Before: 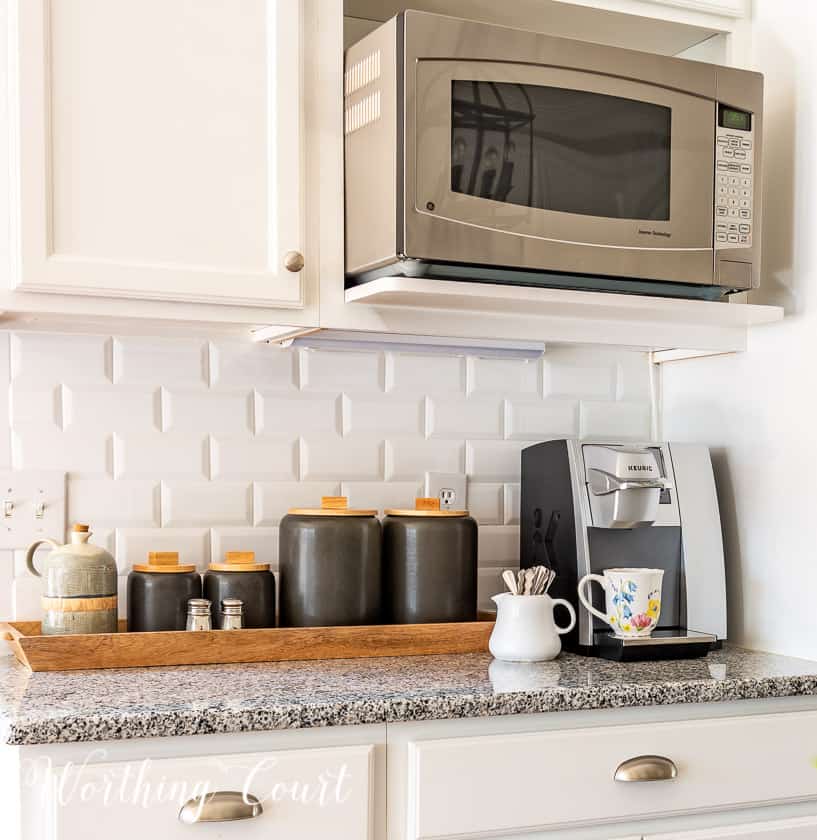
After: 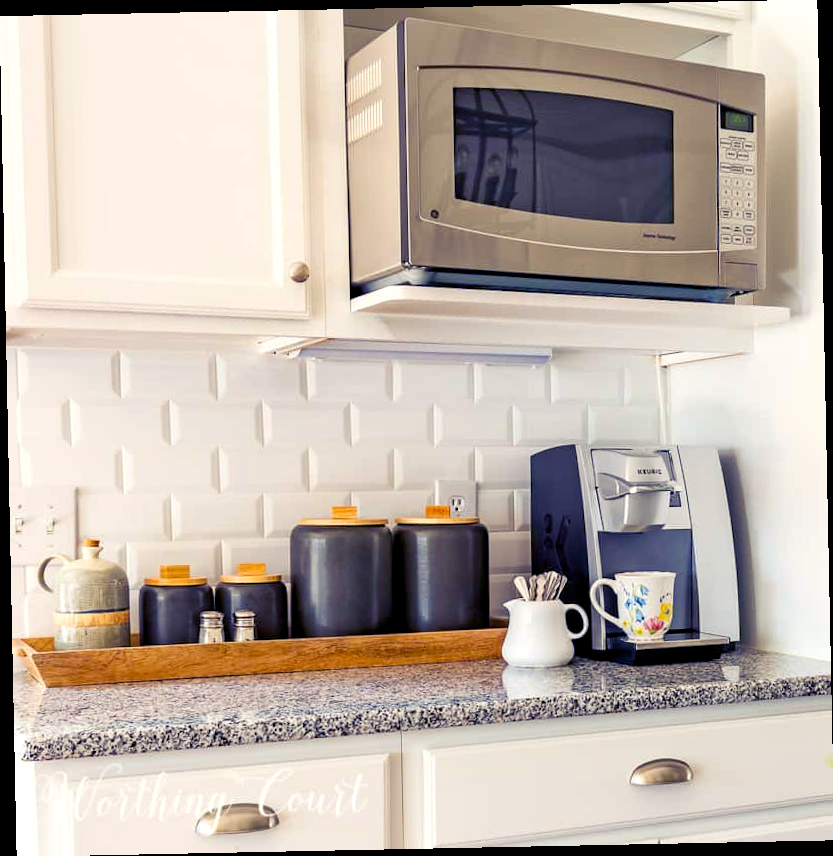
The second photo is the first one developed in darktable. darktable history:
rotate and perspective: rotation -1.17°, automatic cropping off
color balance rgb: shadows lift › luminance -28.76%, shadows lift › chroma 15%, shadows lift › hue 270°, power › chroma 1%, power › hue 255°, highlights gain › luminance 7.14%, highlights gain › chroma 2%, highlights gain › hue 90°, global offset › luminance -0.29%, global offset › hue 260°, perceptual saturation grading › global saturation 20%, perceptual saturation grading › highlights -13.92%, perceptual saturation grading › shadows 50%
